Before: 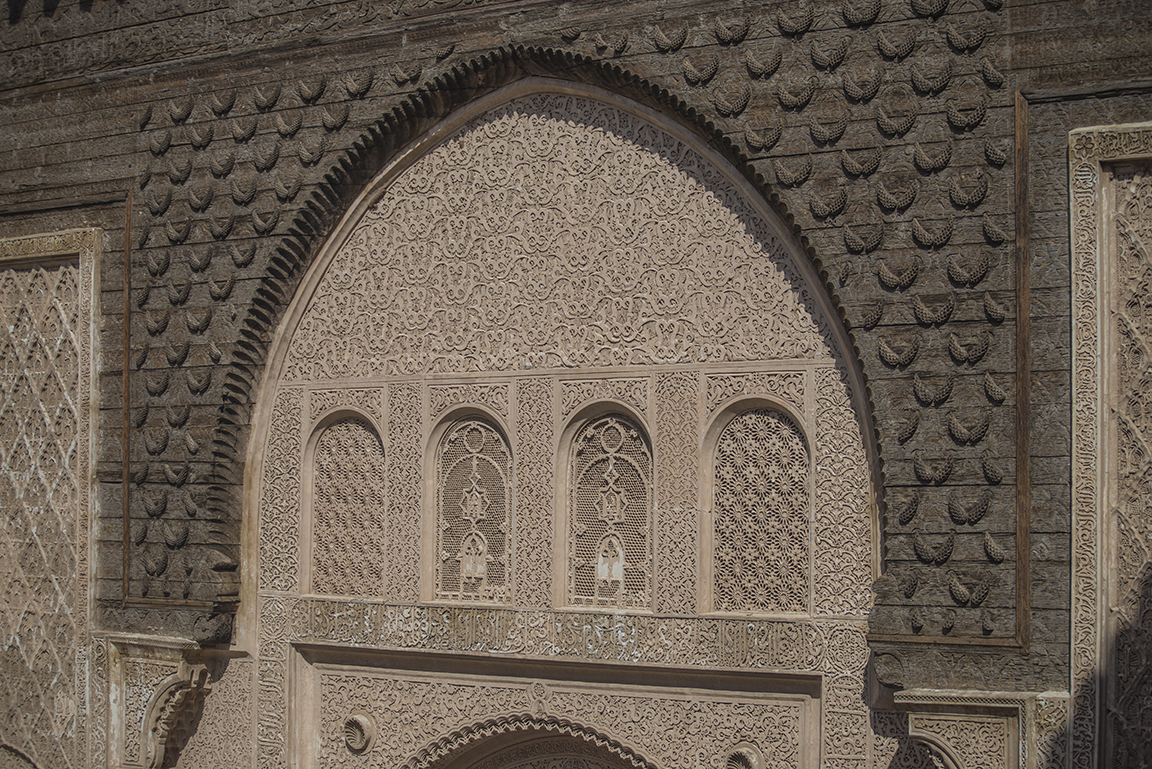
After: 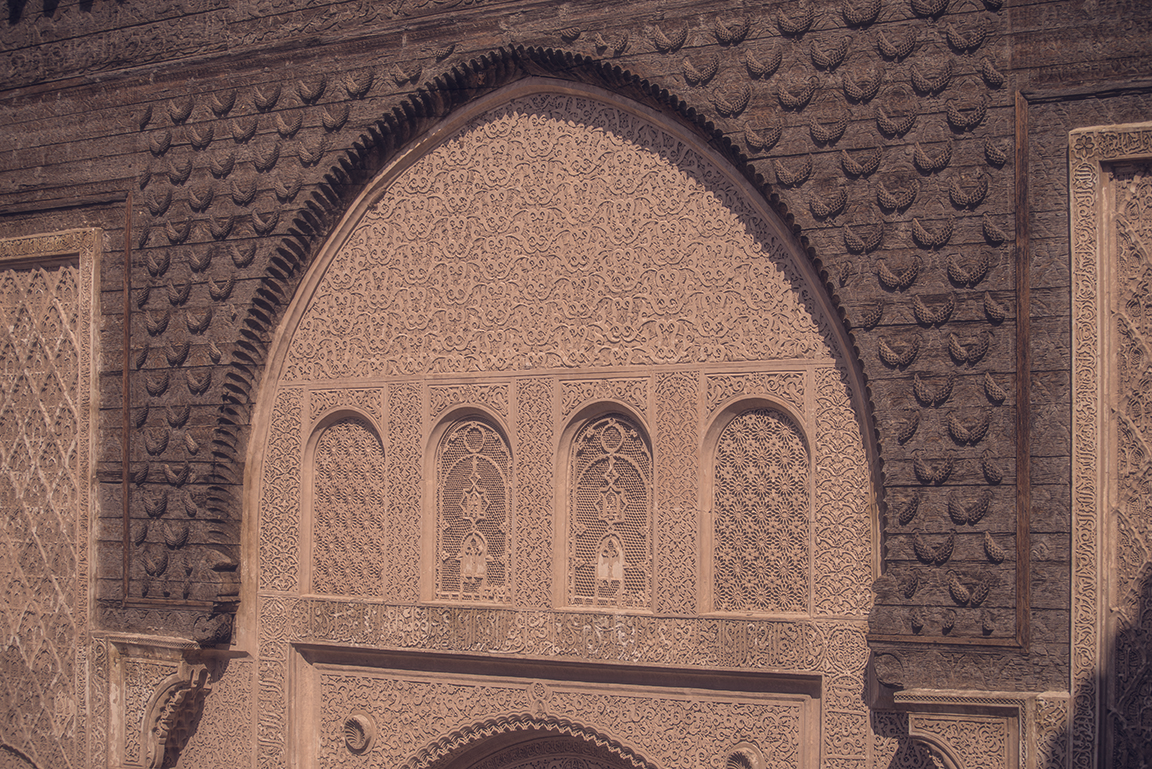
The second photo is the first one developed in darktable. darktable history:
haze removal: strength -0.1, adaptive false
color correction: highlights a* 19.59, highlights b* 27.49, shadows a* 3.46, shadows b* -17.28, saturation 0.73
